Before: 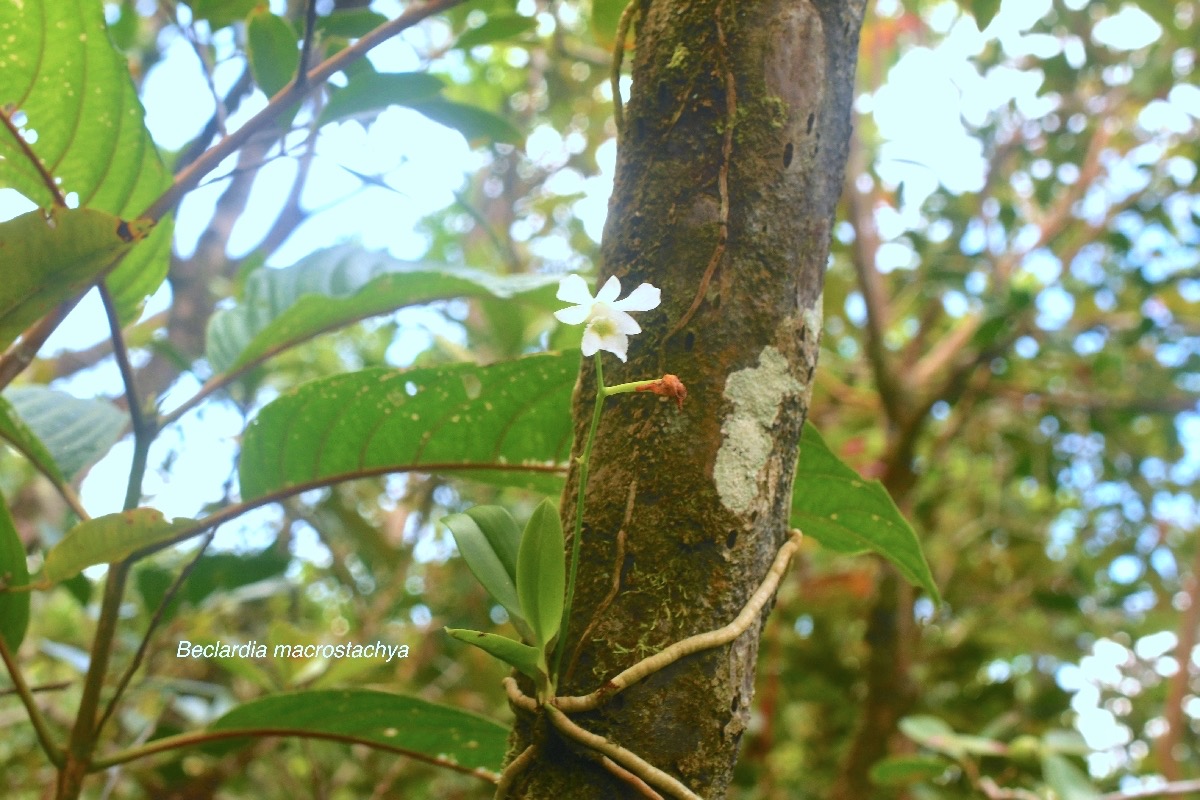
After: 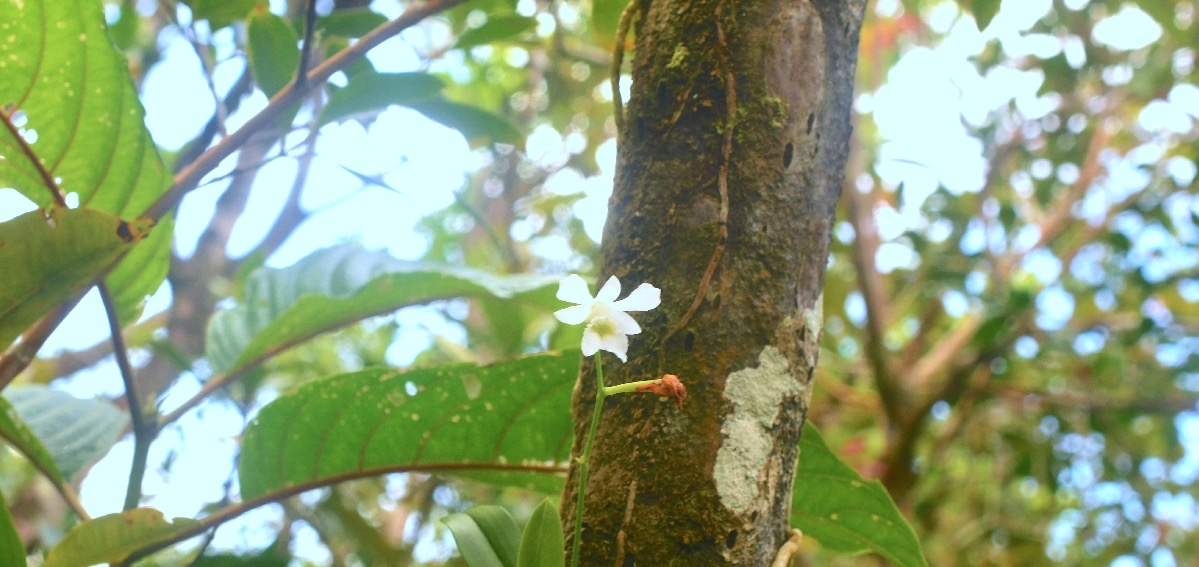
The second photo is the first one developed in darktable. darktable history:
contrast brightness saturation: contrast 0.074
crop: right 0.001%, bottom 29.102%
